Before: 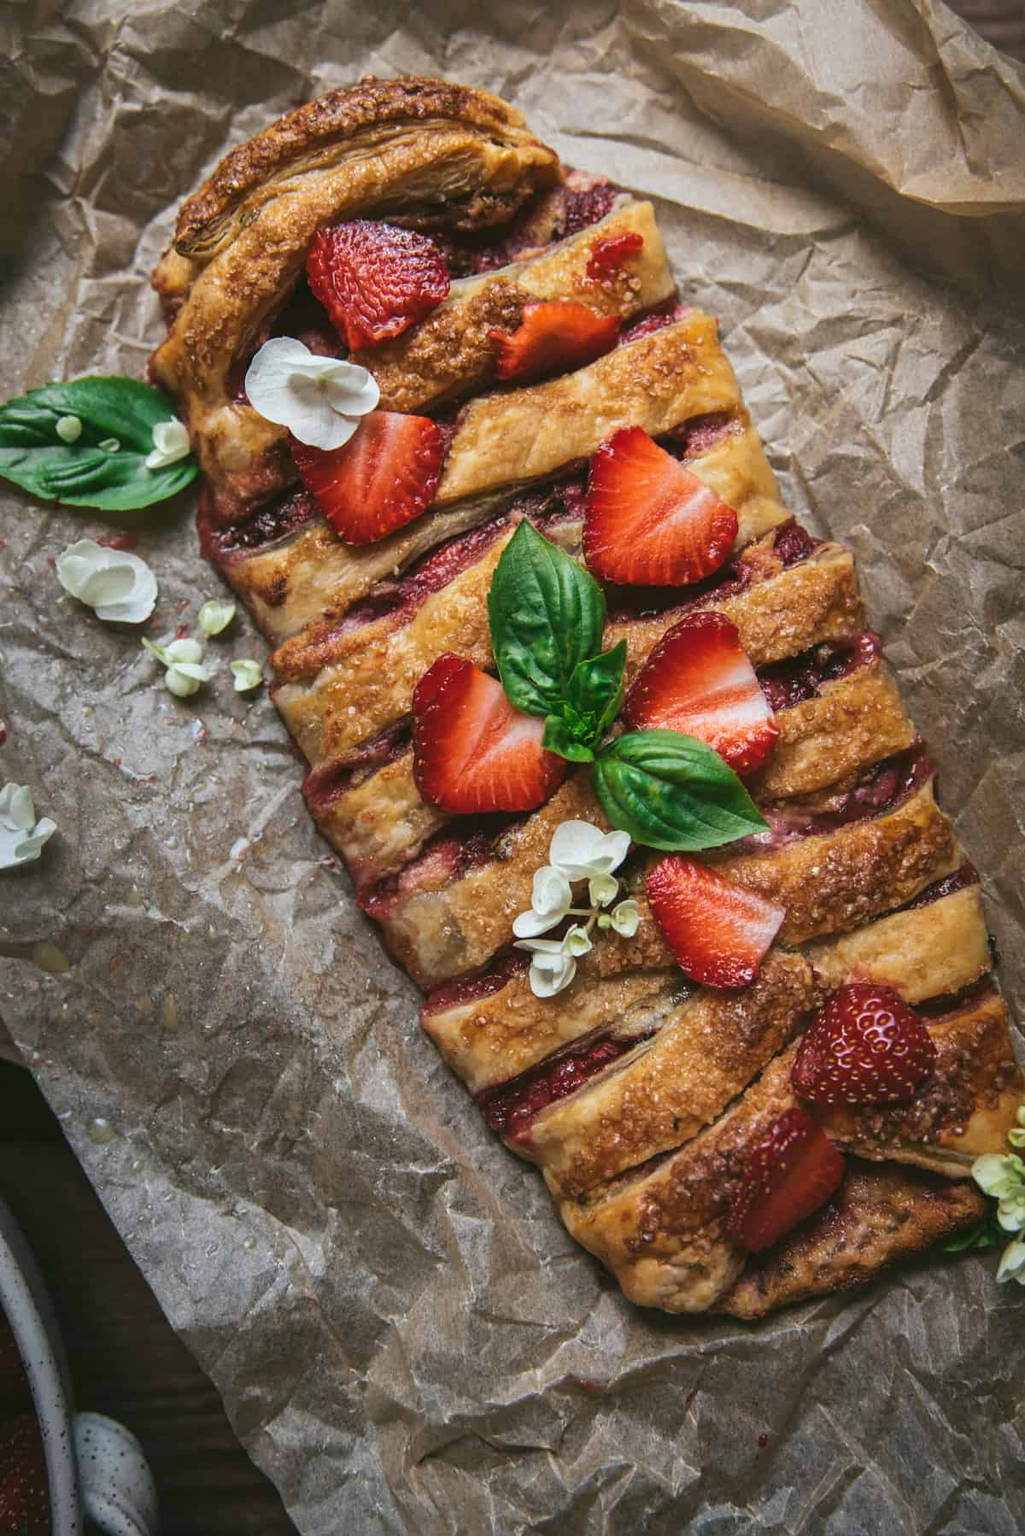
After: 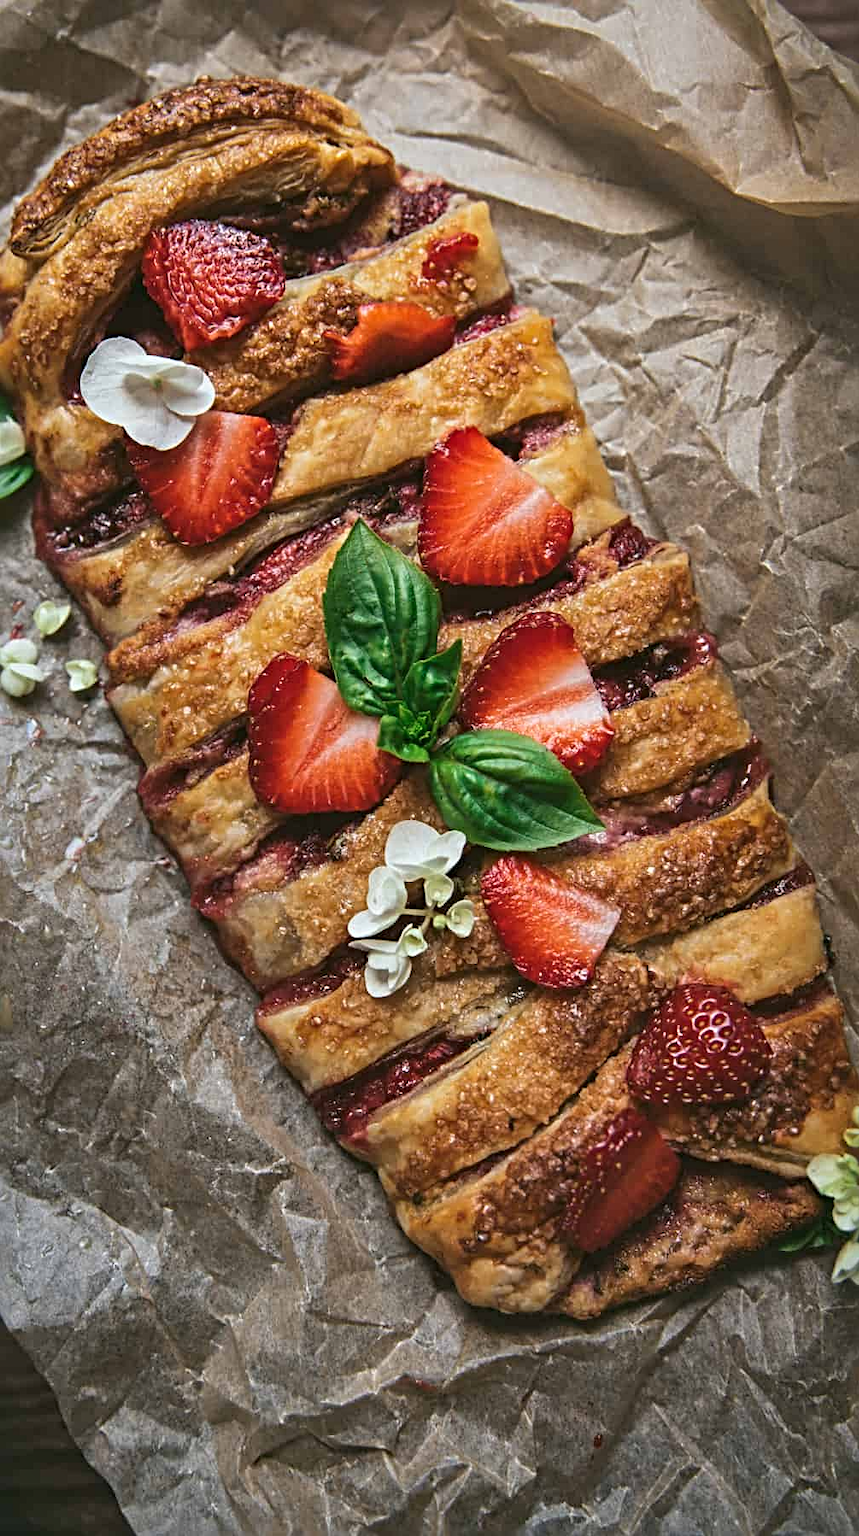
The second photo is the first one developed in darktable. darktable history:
color correction: highlights a* -0.182, highlights b* -0.124
sharpen: radius 4.883
shadows and highlights: radius 108.52, shadows 44.07, highlights -67.8, low approximation 0.01, soften with gaussian
crop: left 16.145%
